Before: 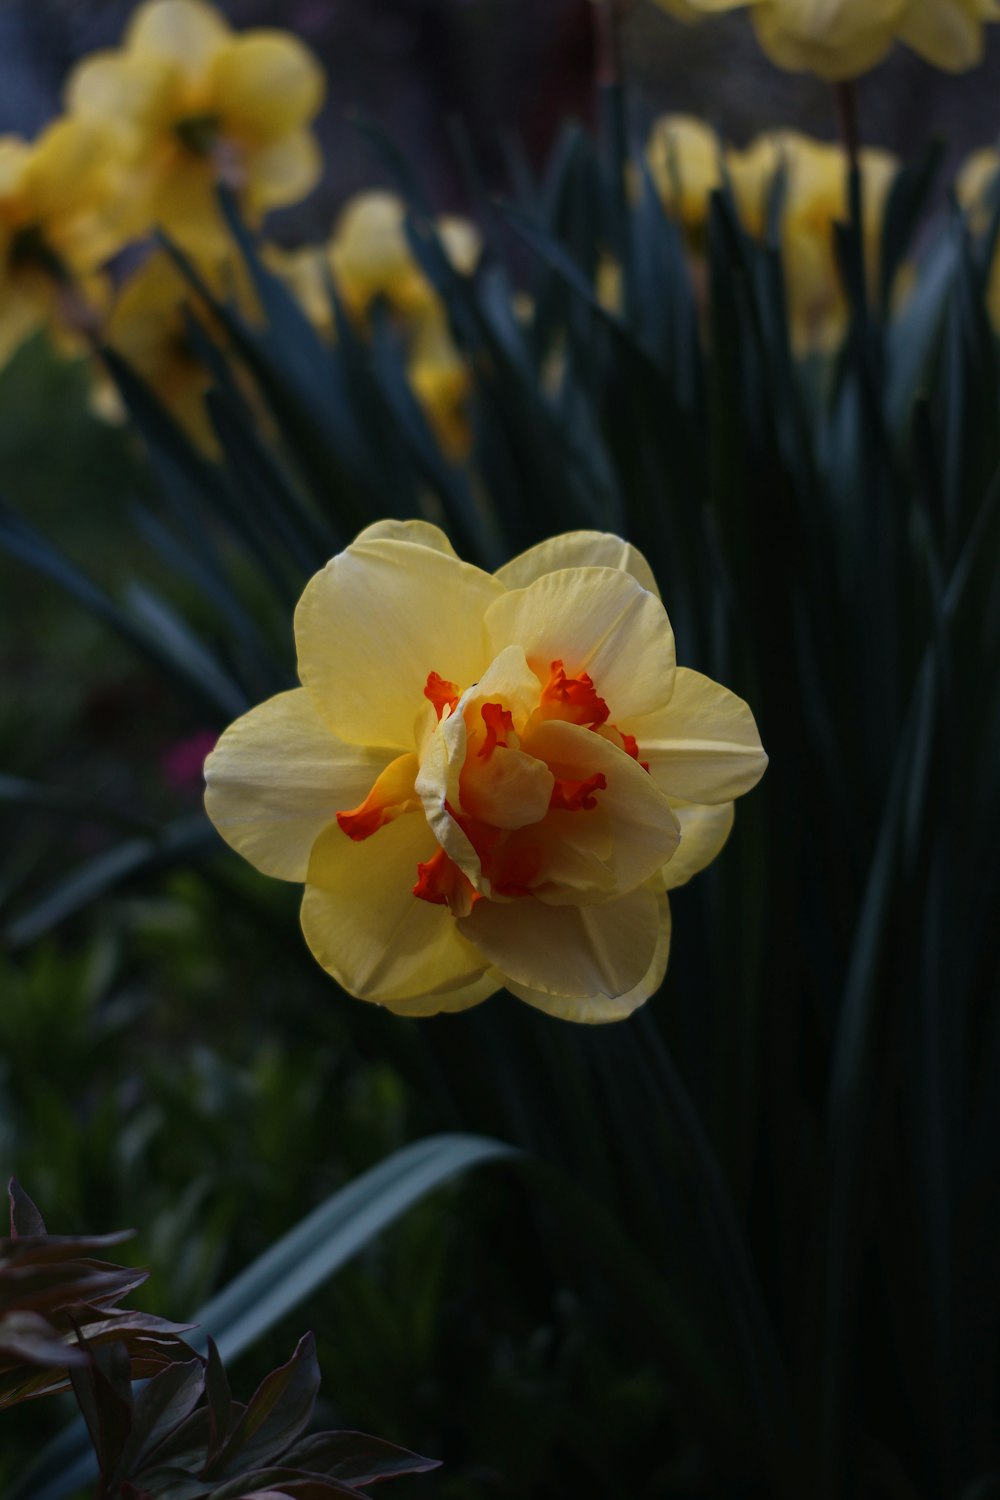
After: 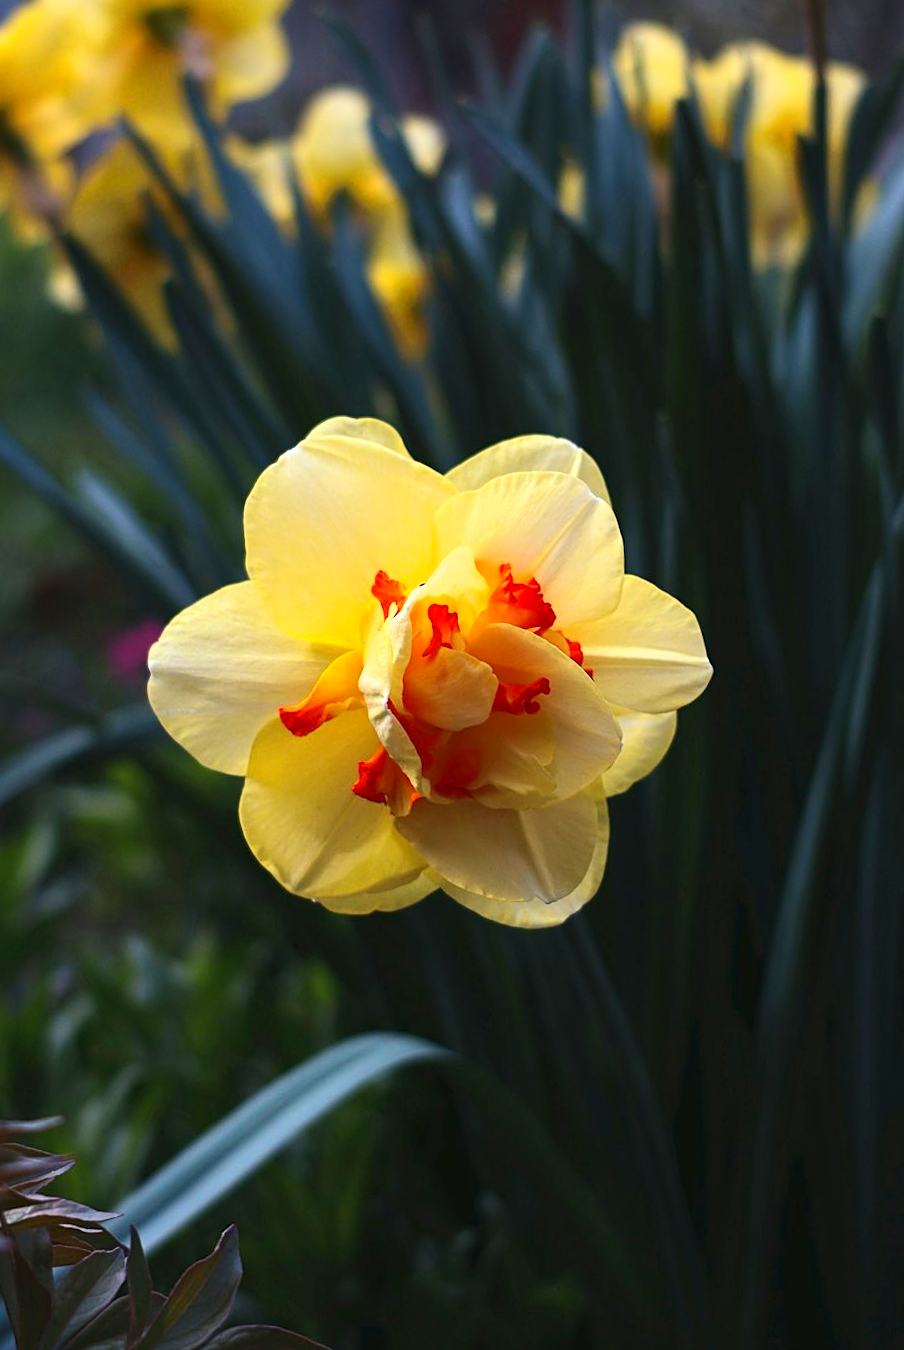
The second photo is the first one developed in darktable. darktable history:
exposure: exposure 1 EV, compensate highlight preservation false
contrast brightness saturation: contrast 0.203, brightness 0.162, saturation 0.225
crop and rotate: angle -2.16°, left 3.078%, top 4.229%, right 1.405%, bottom 0.686%
sharpen: on, module defaults
